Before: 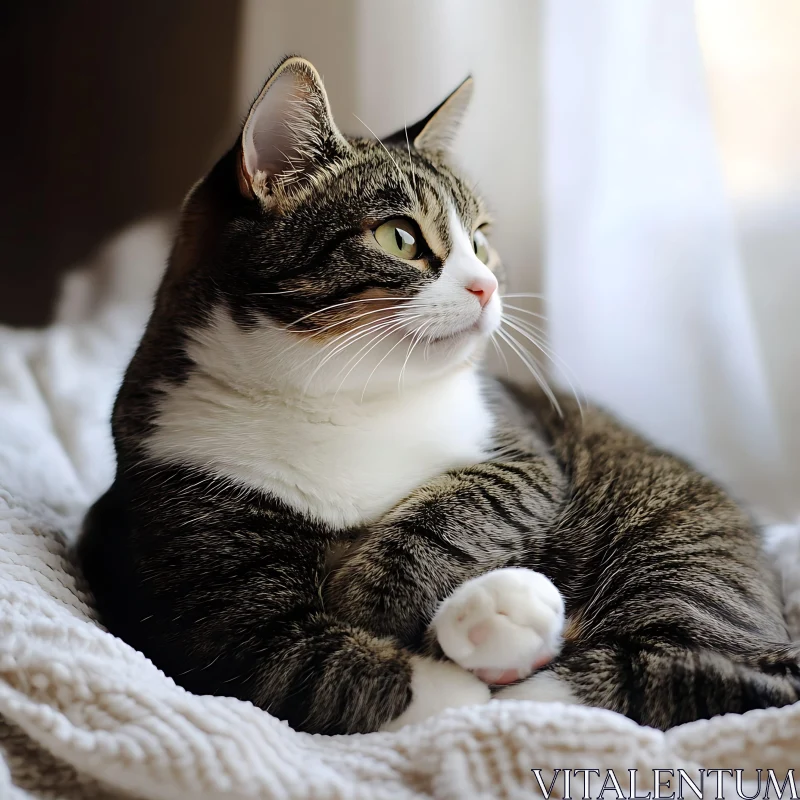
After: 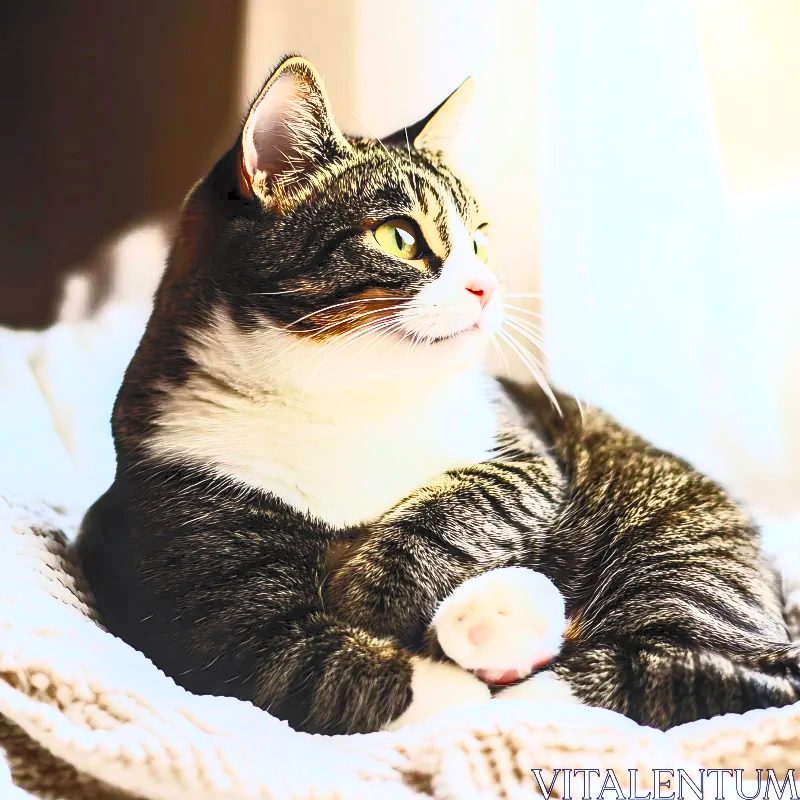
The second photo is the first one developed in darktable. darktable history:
contrast brightness saturation: contrast 1, brightness 1, saturation 1
local contrast: detail 130%
